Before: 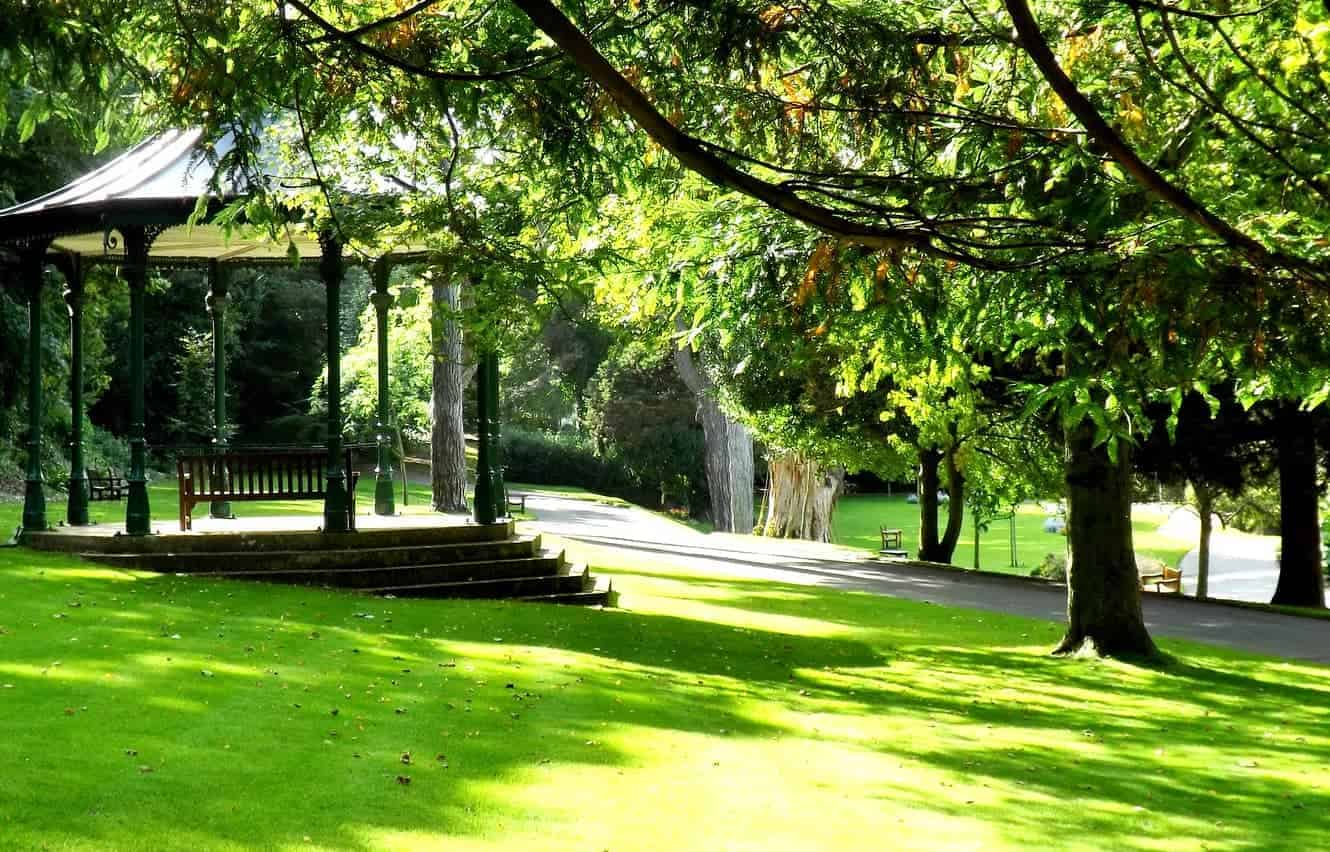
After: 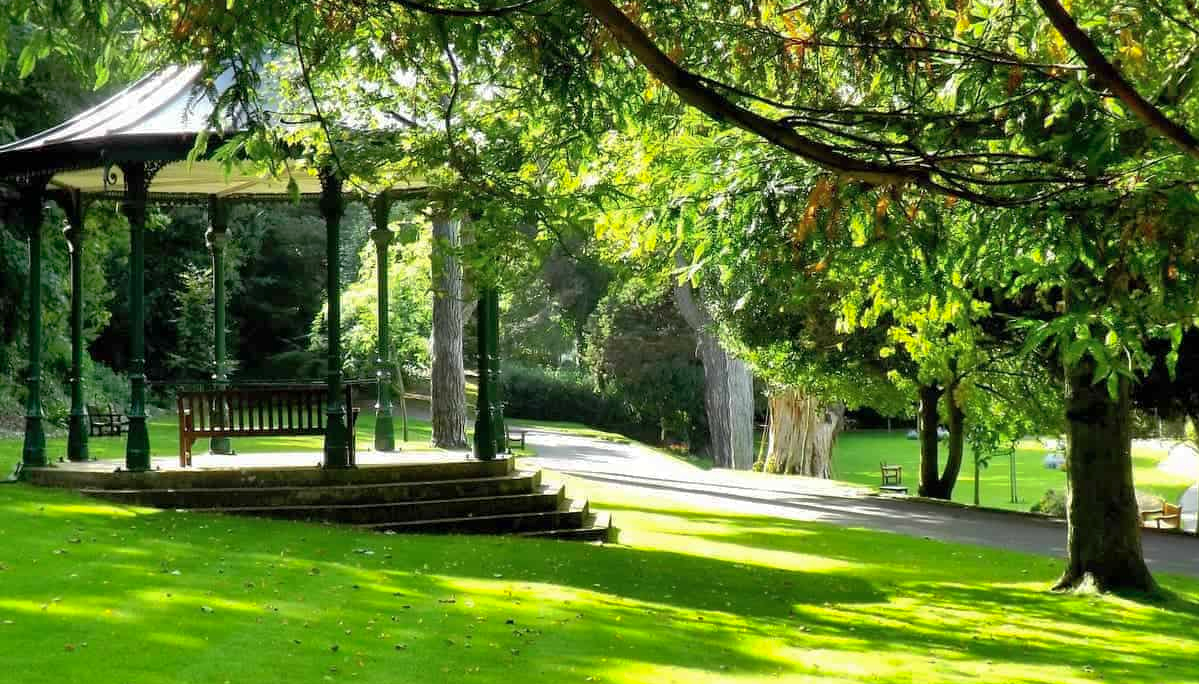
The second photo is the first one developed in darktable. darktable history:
crop: top 7.522%, right 9.781%, bottom 12.067%
shadows and highlights: on, module defaults
